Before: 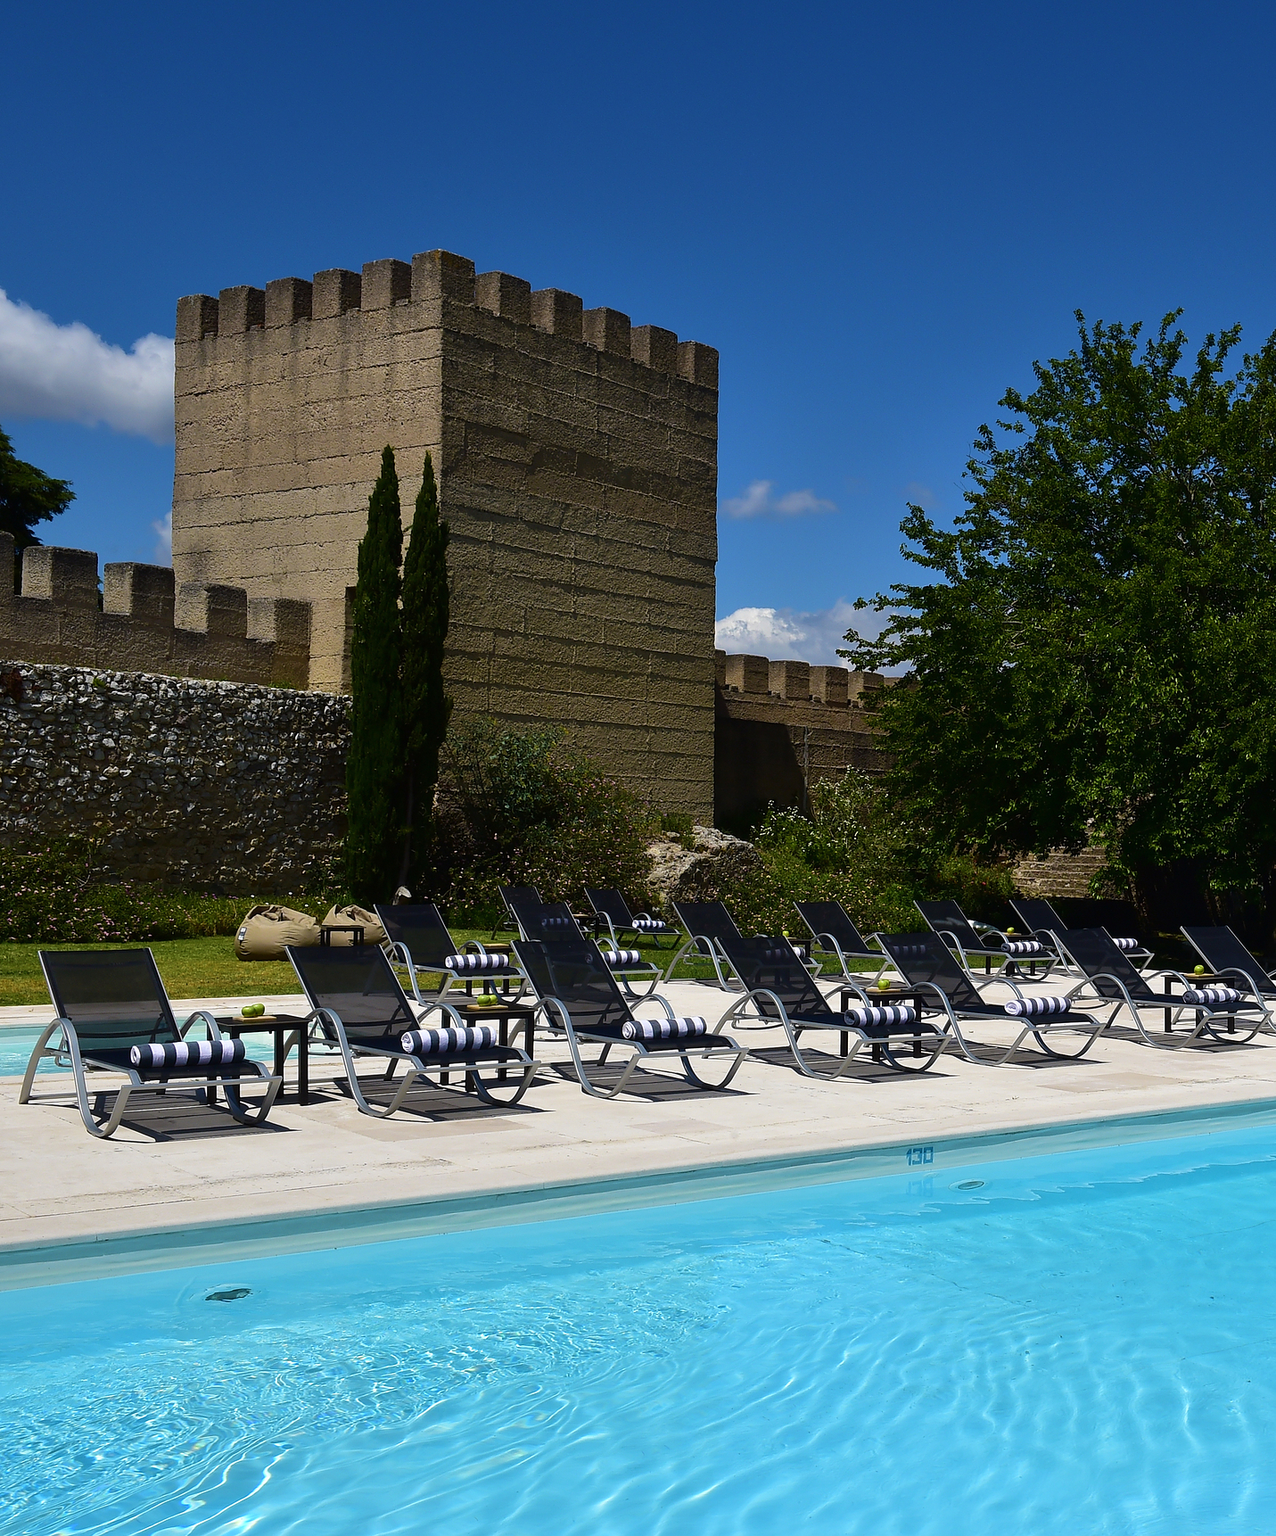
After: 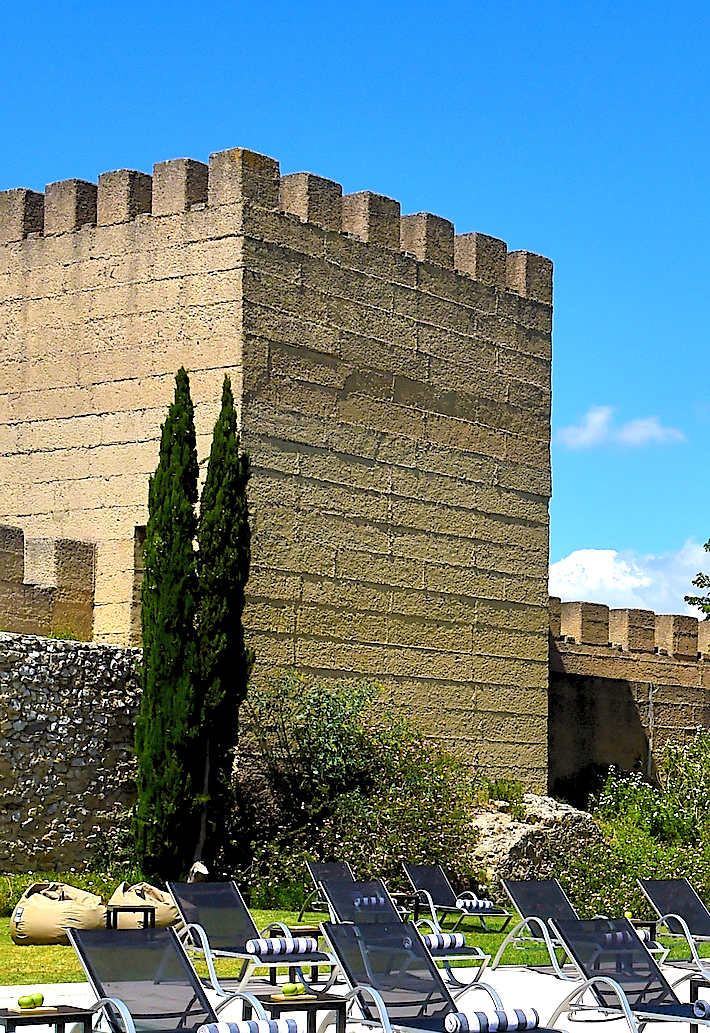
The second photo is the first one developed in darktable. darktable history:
levels: levels [0.072, 0.414, 0.976]
crop: left 17.726%, top 7.722%, right 32.629%, bottom 32.238%
sharpen: on, module defaults
exposure: black level correction 0, exposure 1.099 EV, compensate highlight preservation false
